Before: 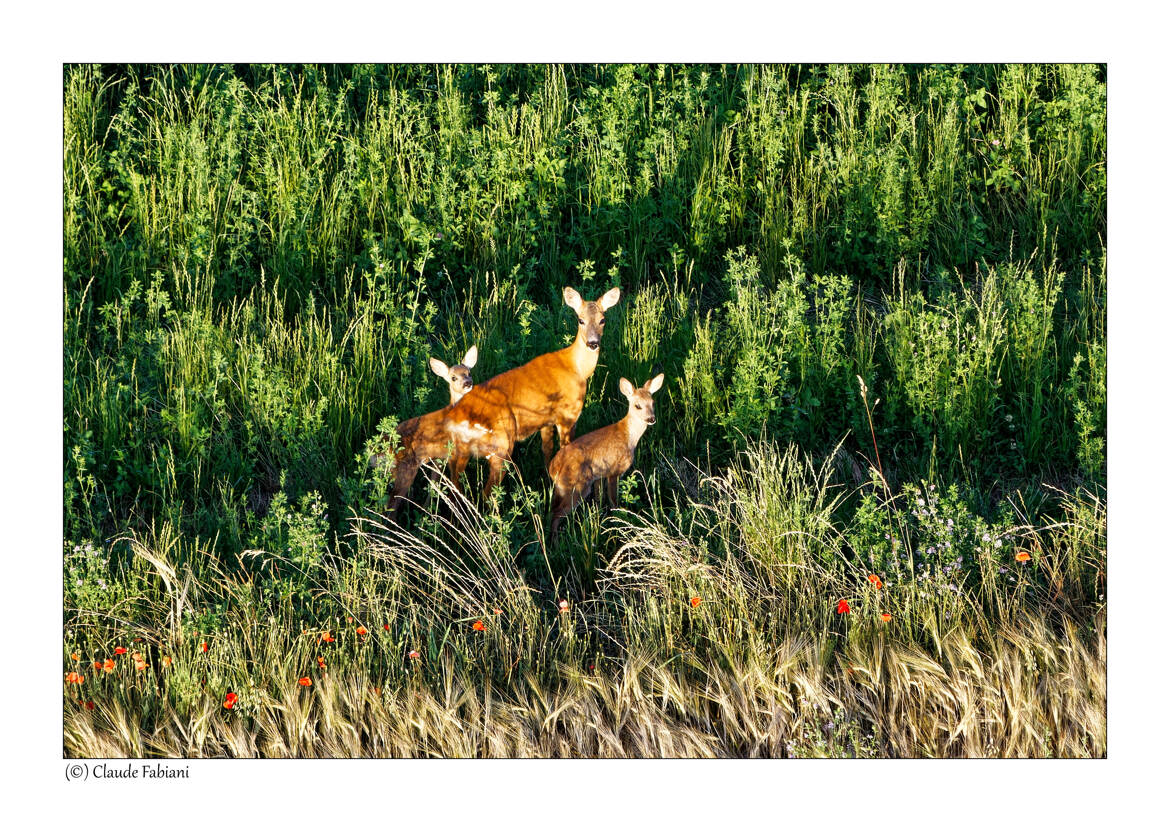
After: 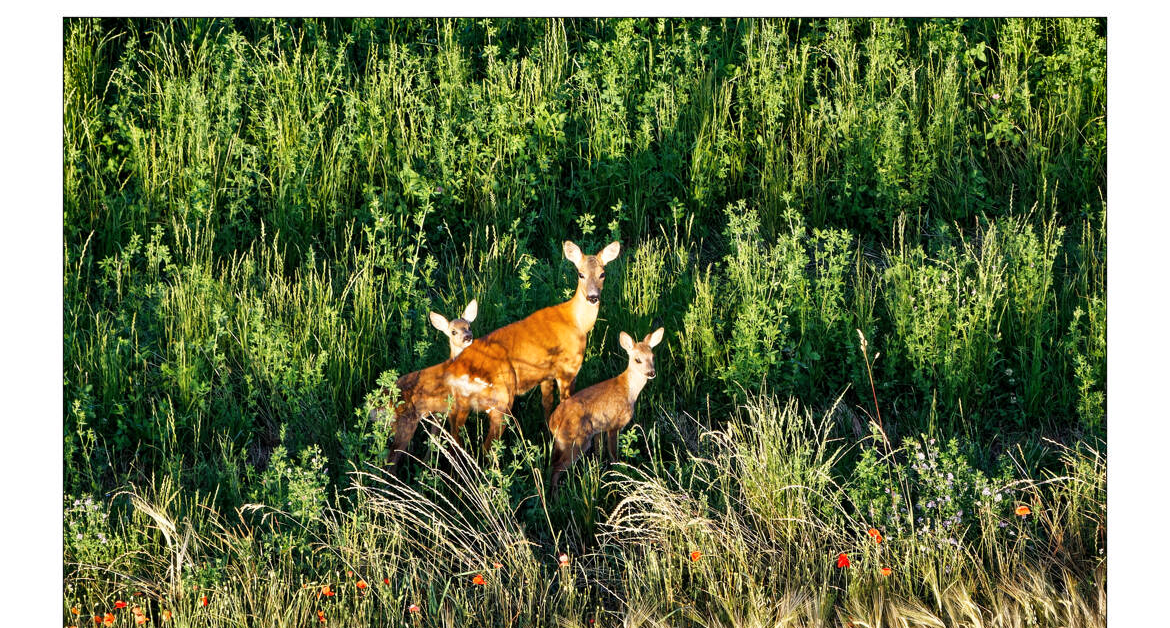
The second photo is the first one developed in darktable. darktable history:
crop: top 5.664%, bottom 17.846%
shadows and highlights: low approximation 0.01, soften with gaussian
